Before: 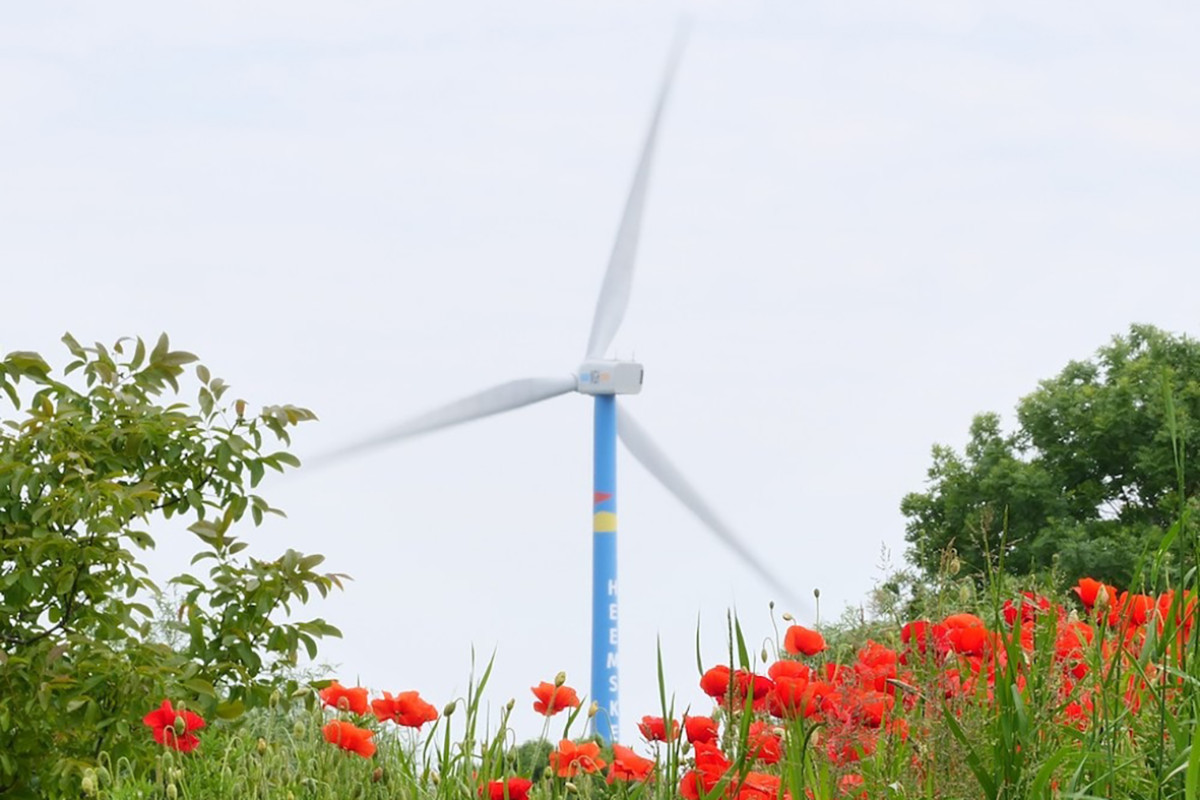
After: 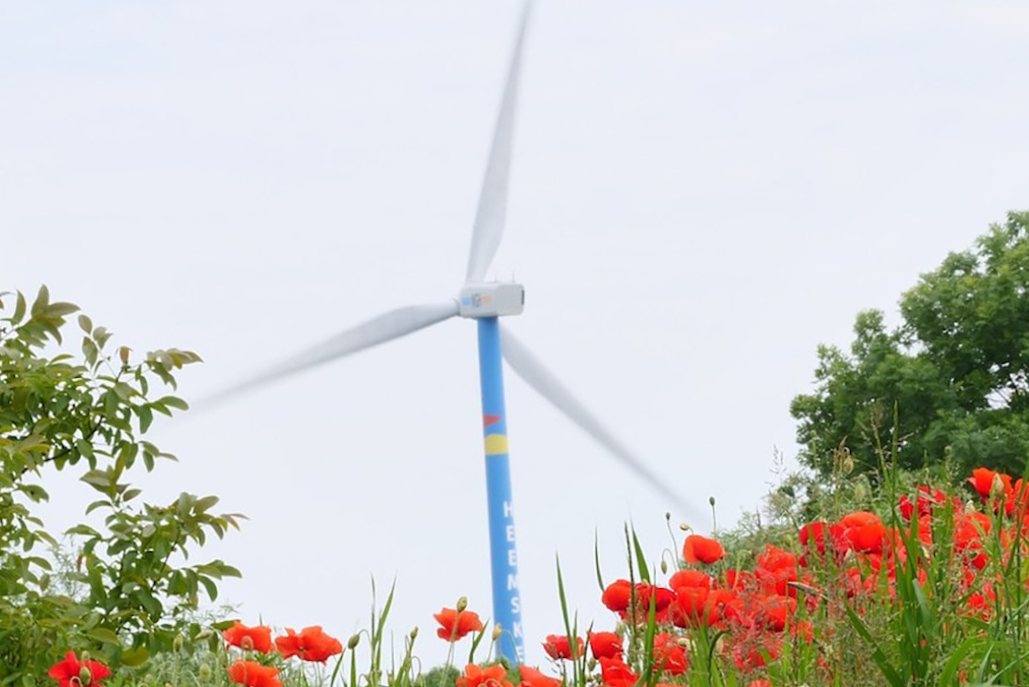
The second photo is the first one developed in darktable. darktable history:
crop and rotate: angle 3.83°, left 5.815%, top 5.684%
